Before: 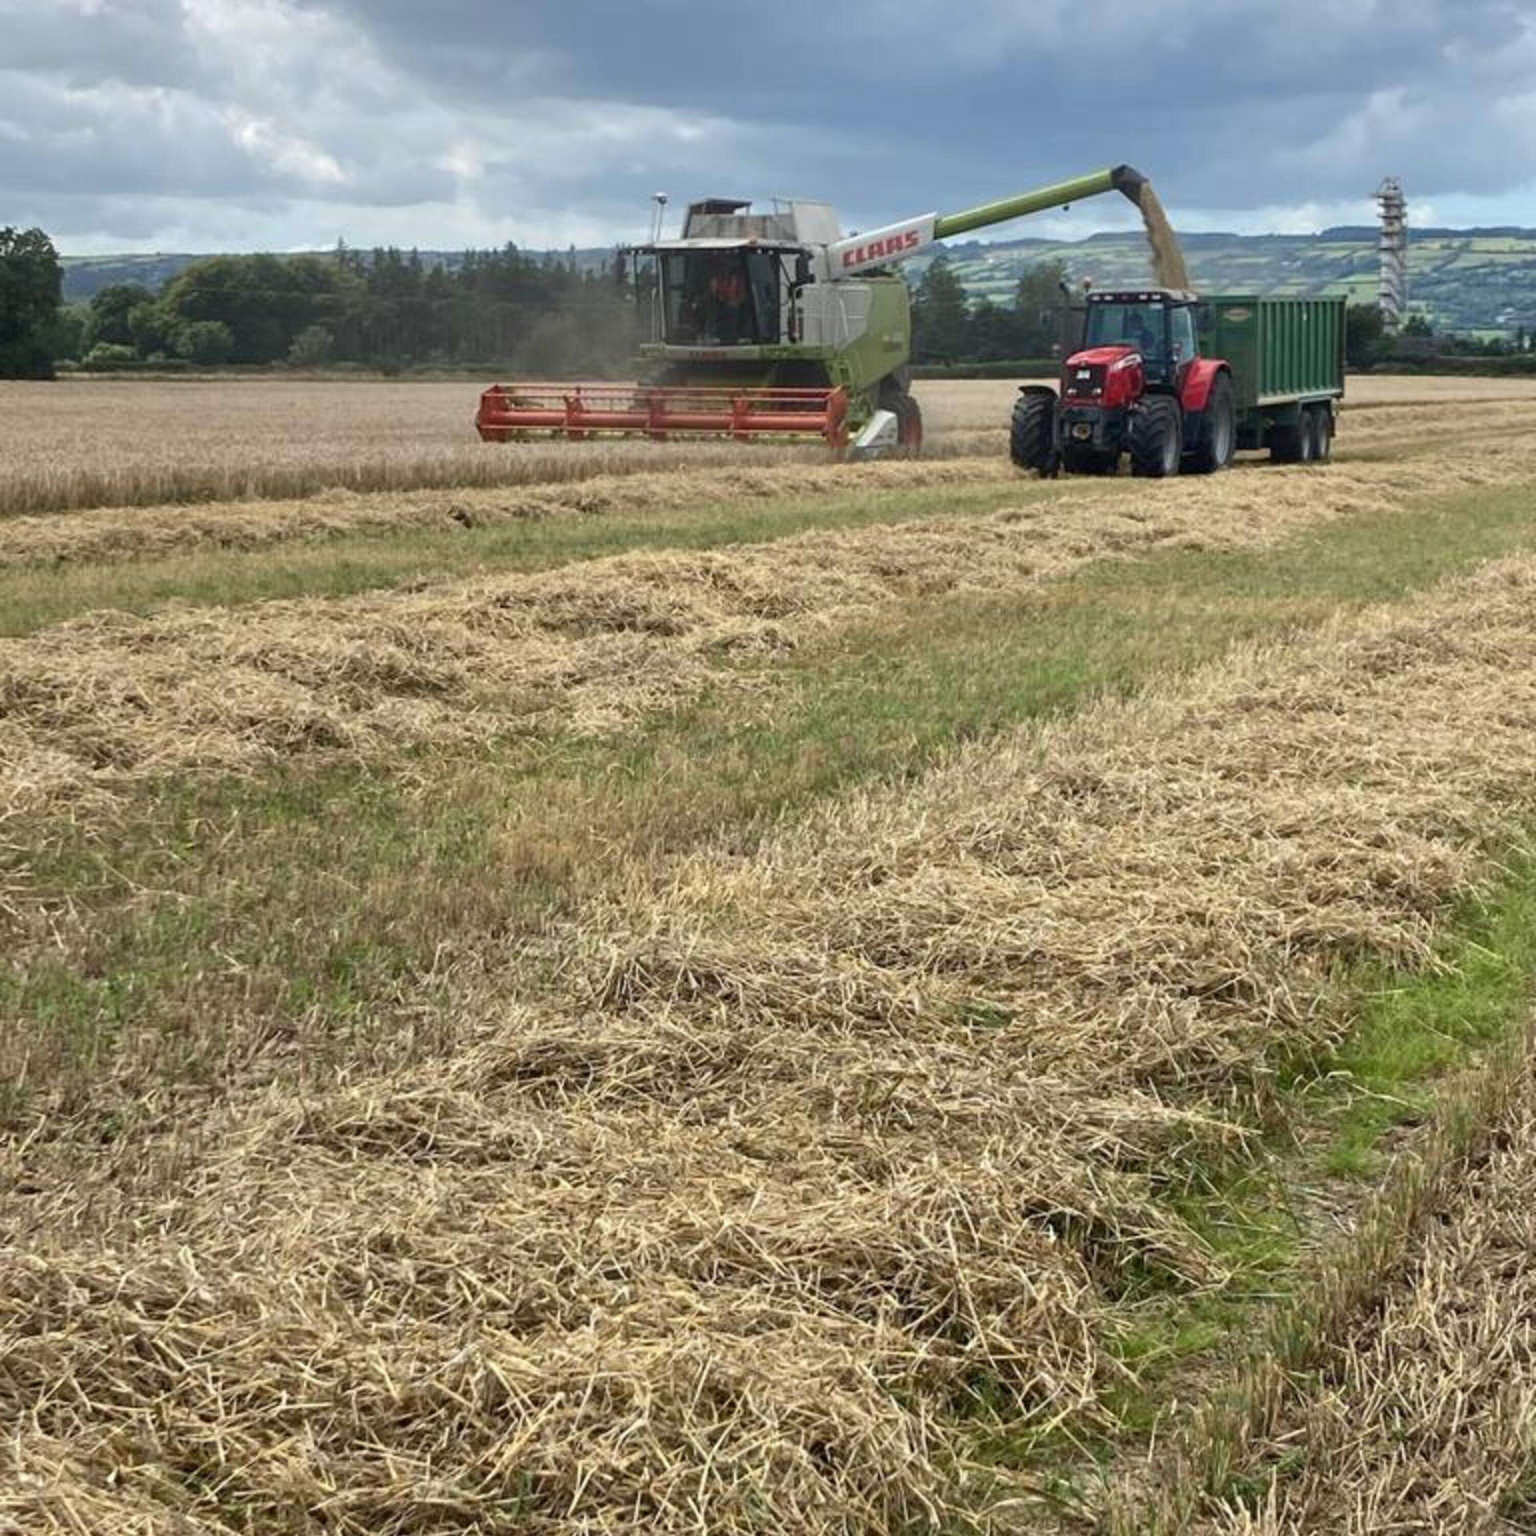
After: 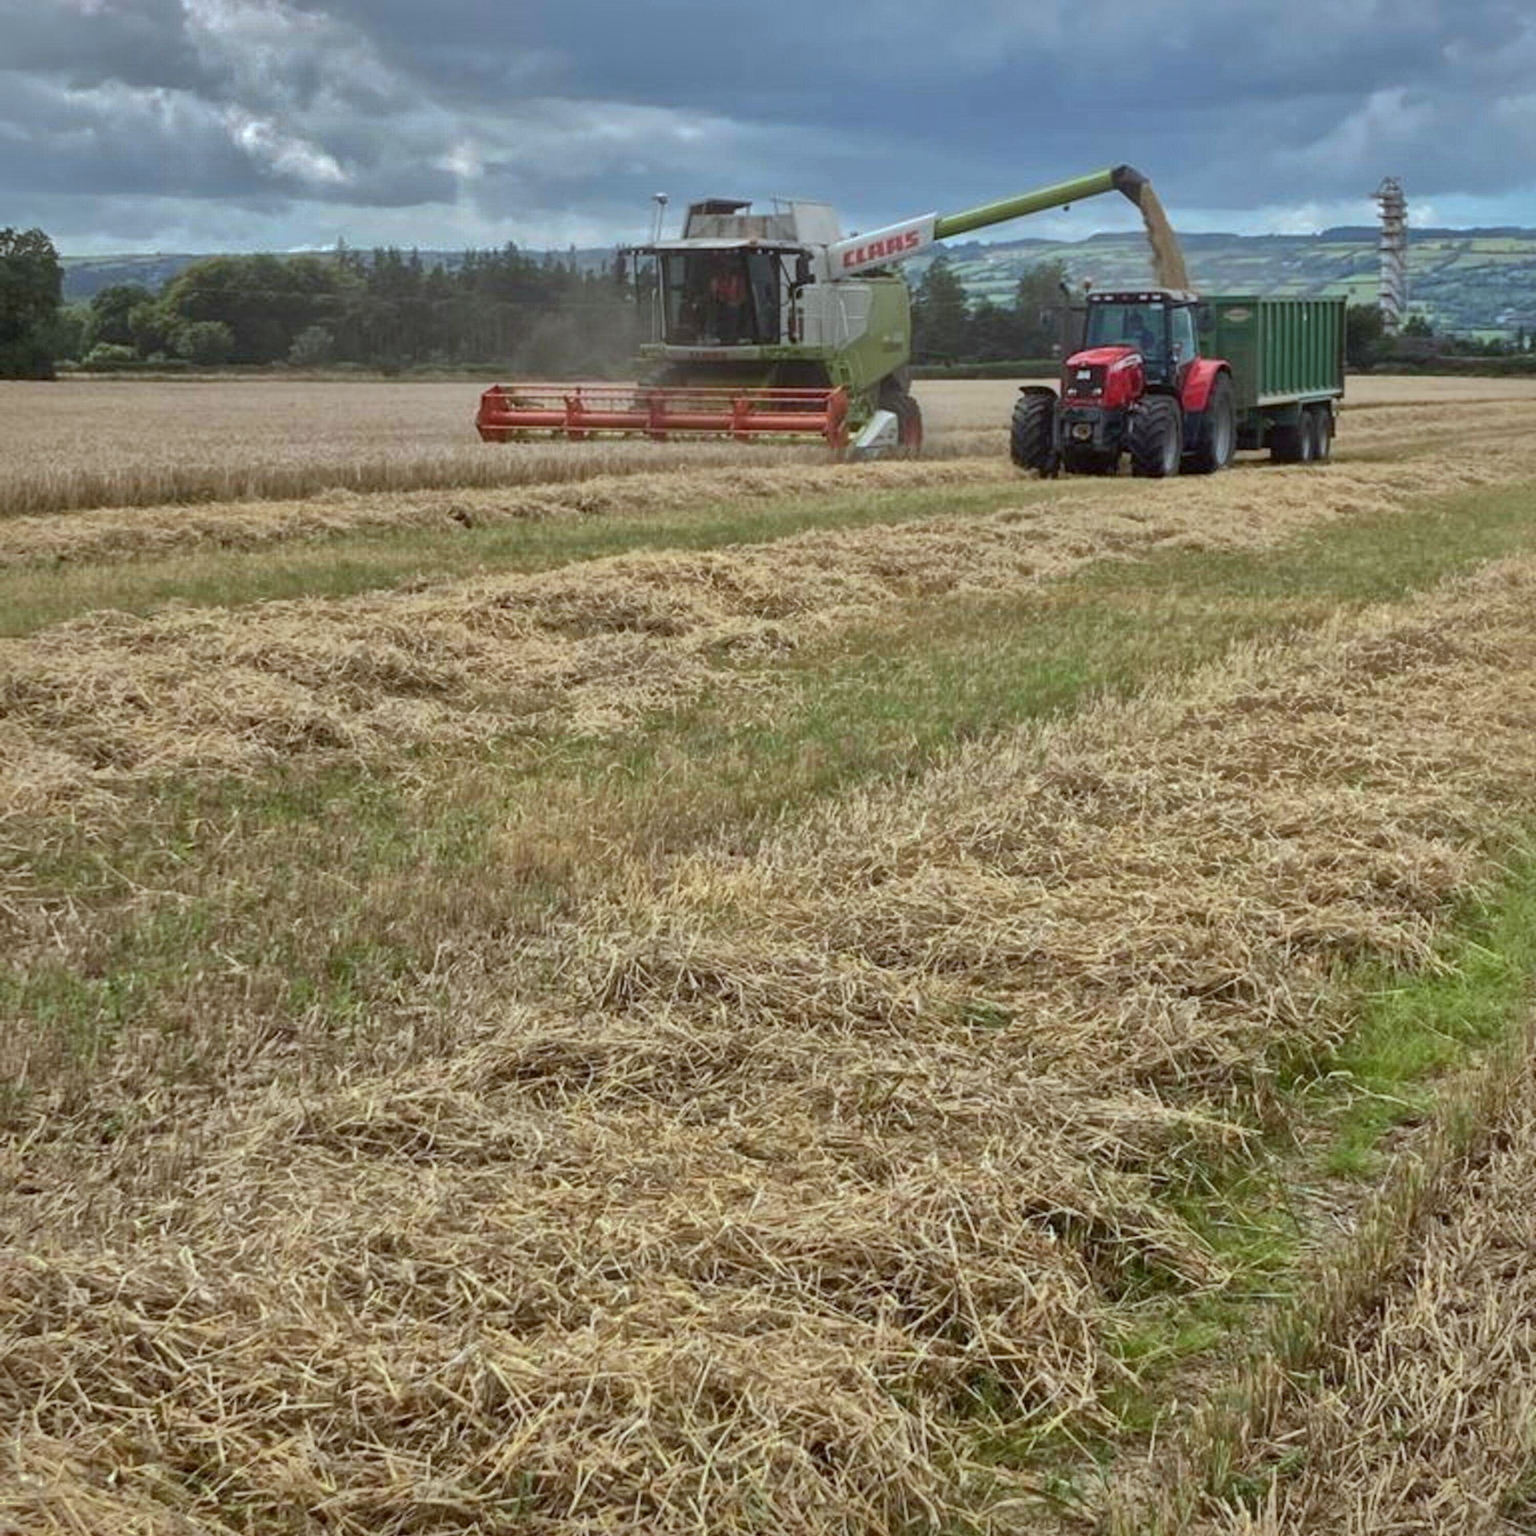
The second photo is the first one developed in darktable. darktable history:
shadows and highlights: shadows 38.77, highlights -74.29
color correction: highlights a* -3.43, highlights b* -6.61, shadows a* 3.24, shadows b* 5.24
